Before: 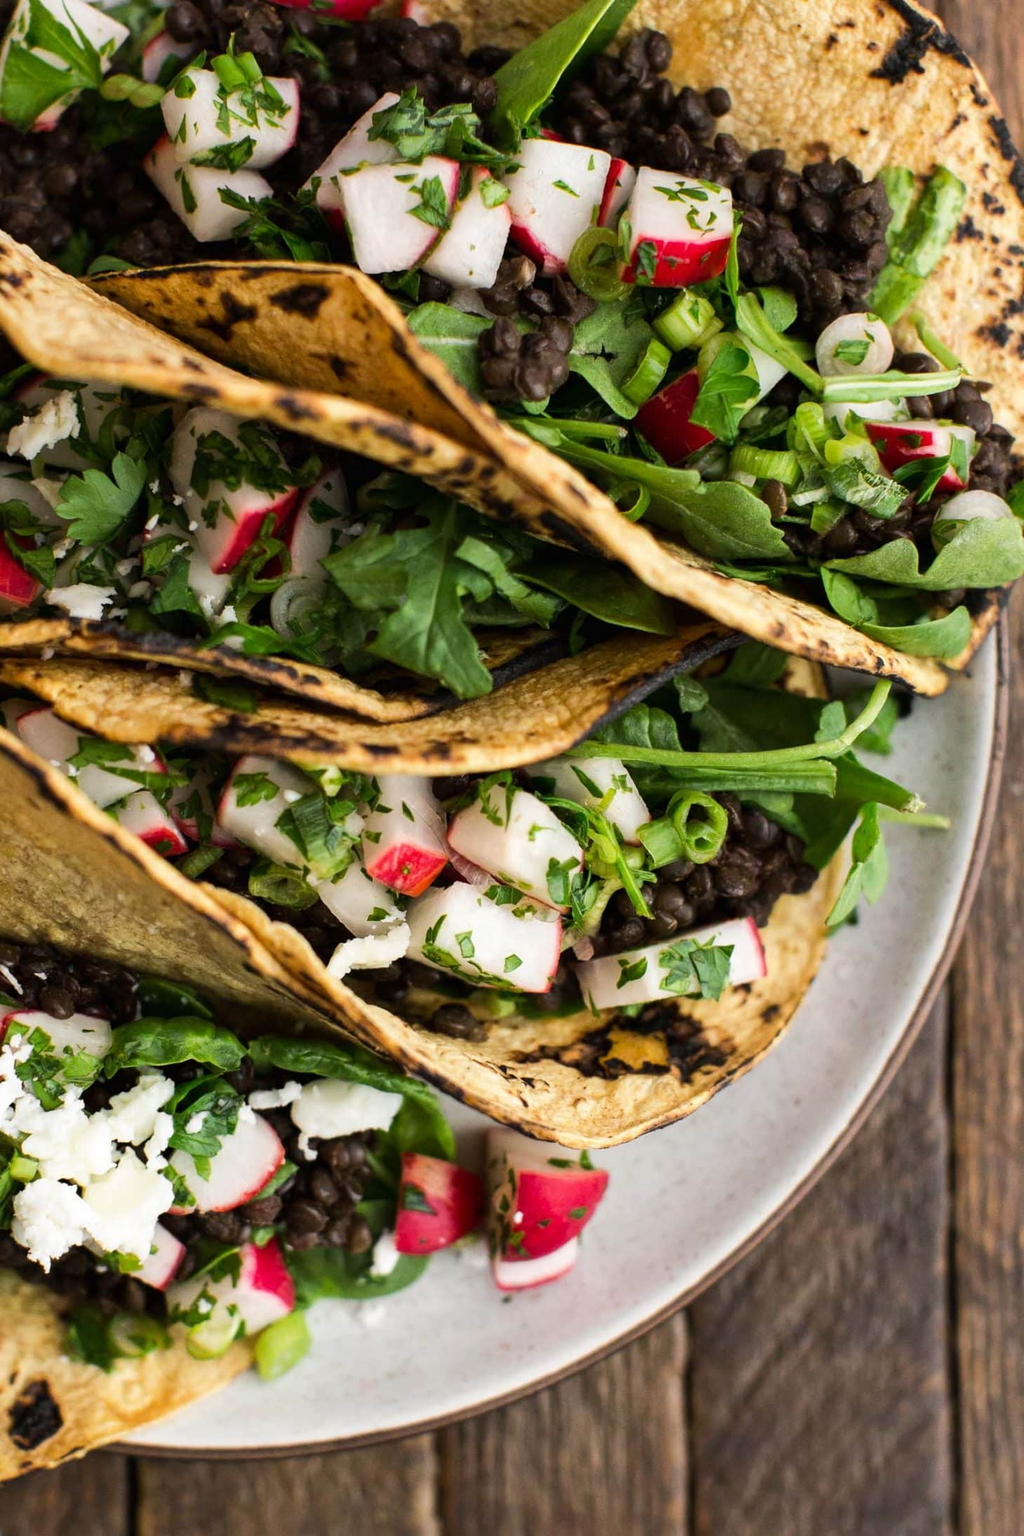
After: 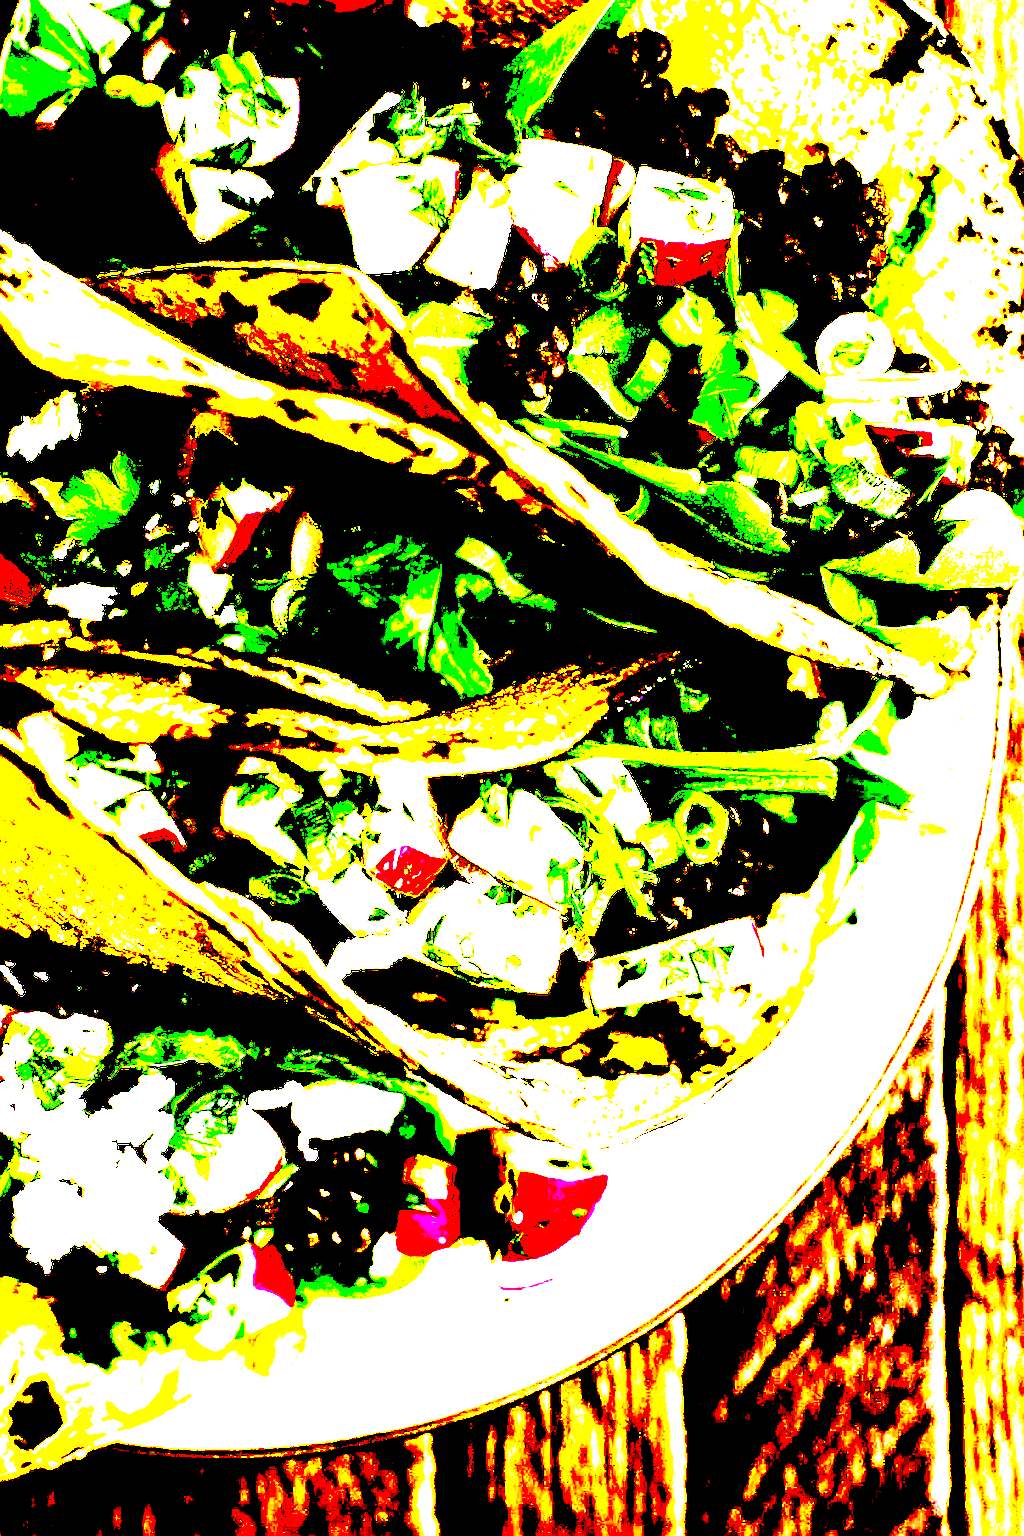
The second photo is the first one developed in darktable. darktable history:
sharpen: on, module defaults
color correction: highlights b* -0.044
exposure: black level correction 0.099, exposure 3.026 EV, compensate highlight preservation false
